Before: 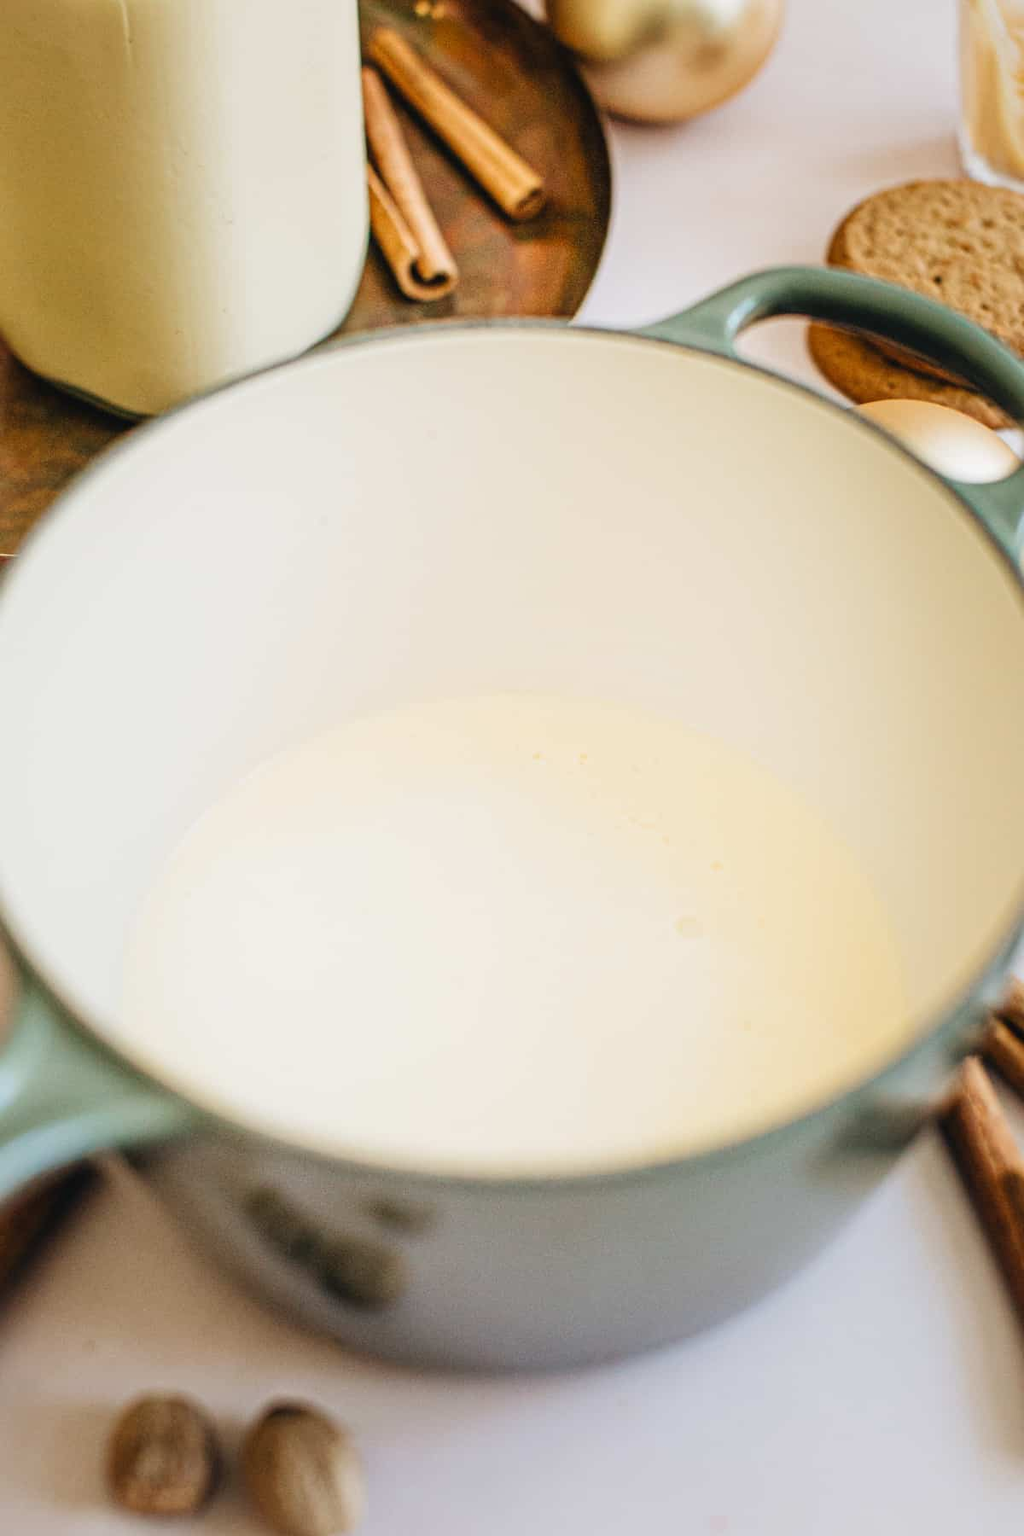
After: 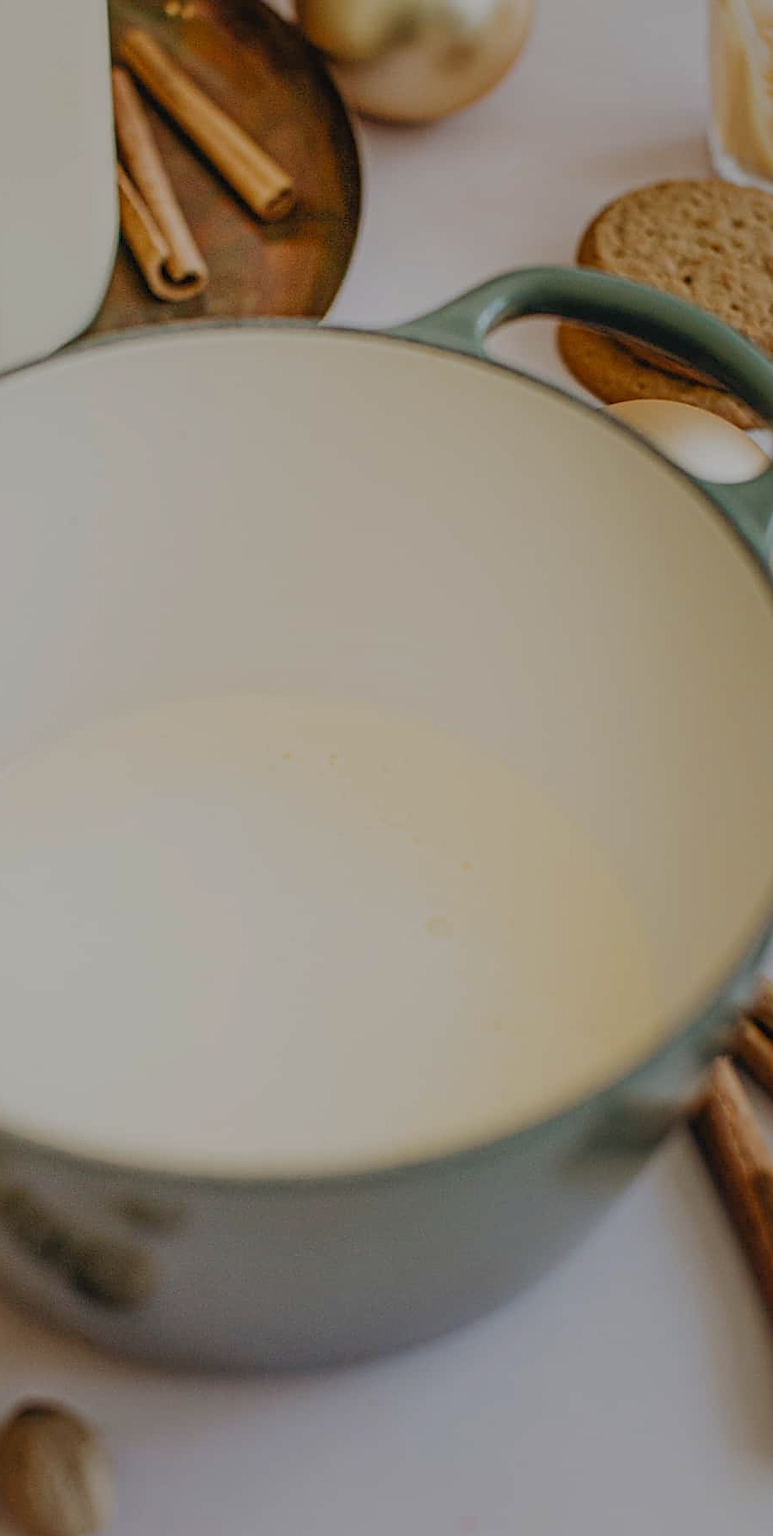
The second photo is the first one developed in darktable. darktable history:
crop and rotate: left 24.489%
sharpen: on, module defaults
tone equalizer: -8 EV -0.033 EV, -7 EV 0.032 EV, -6 EV -0.007 EV, -5 EV 0.006 EV, -4 EV -0.029 EV, -3 EV -0.234 EV, -2 EV -0.659 EV, -1 EV -0.99 EV, +0 EV -0.941 EV
exposure: exposure -0.112 EV, compensate highlight preservation false
